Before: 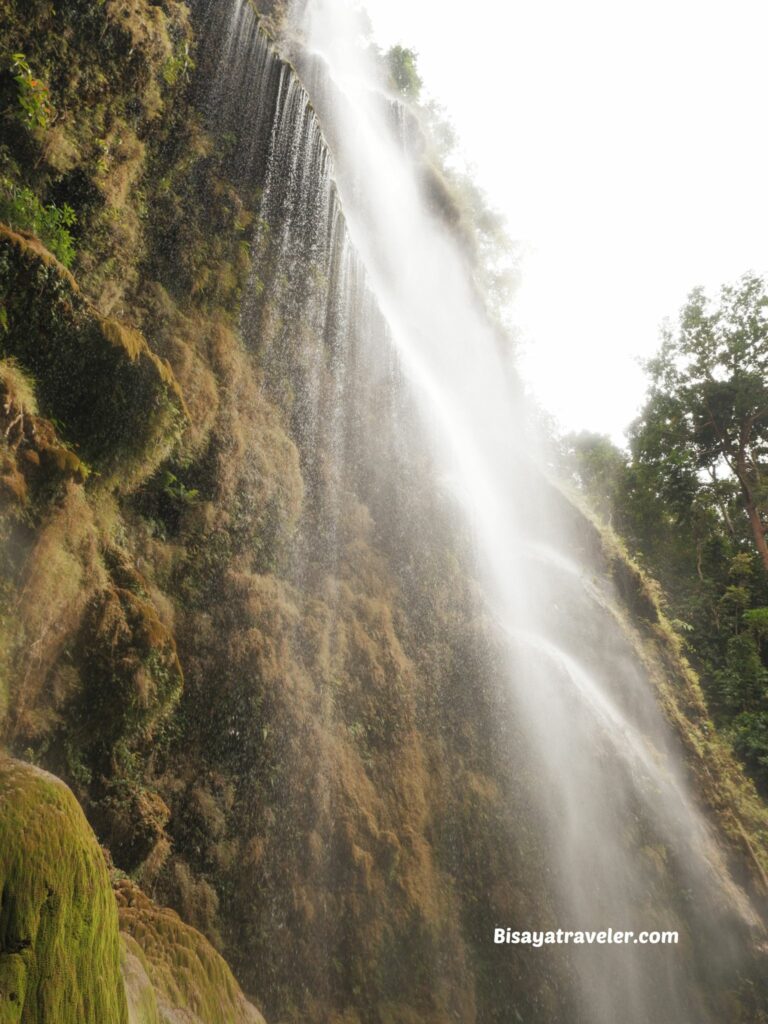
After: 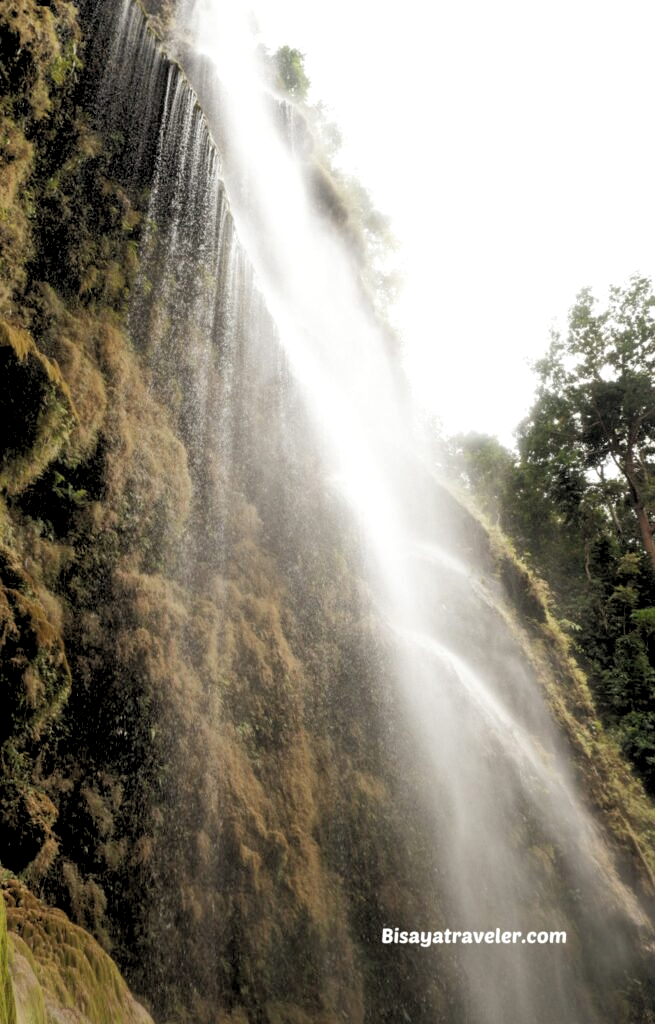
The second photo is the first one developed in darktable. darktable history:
crop and rotate: left 14.584%
rgb levels: levels [[0.034, 0.472, 0.904], [0, 0.5, 1], [0, 0.5, 1]]
